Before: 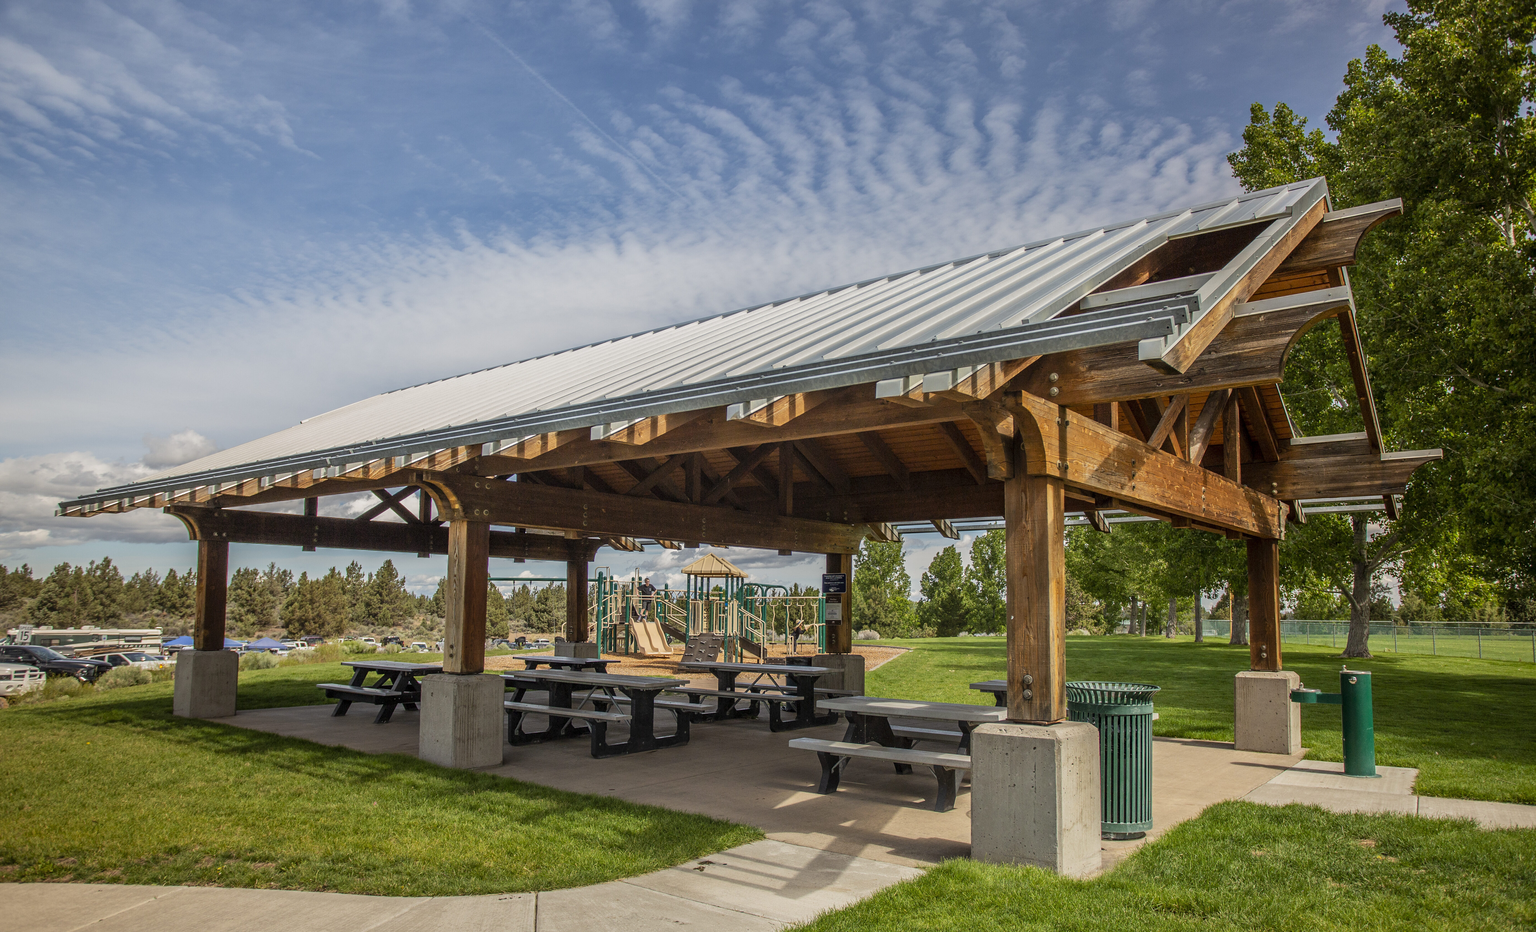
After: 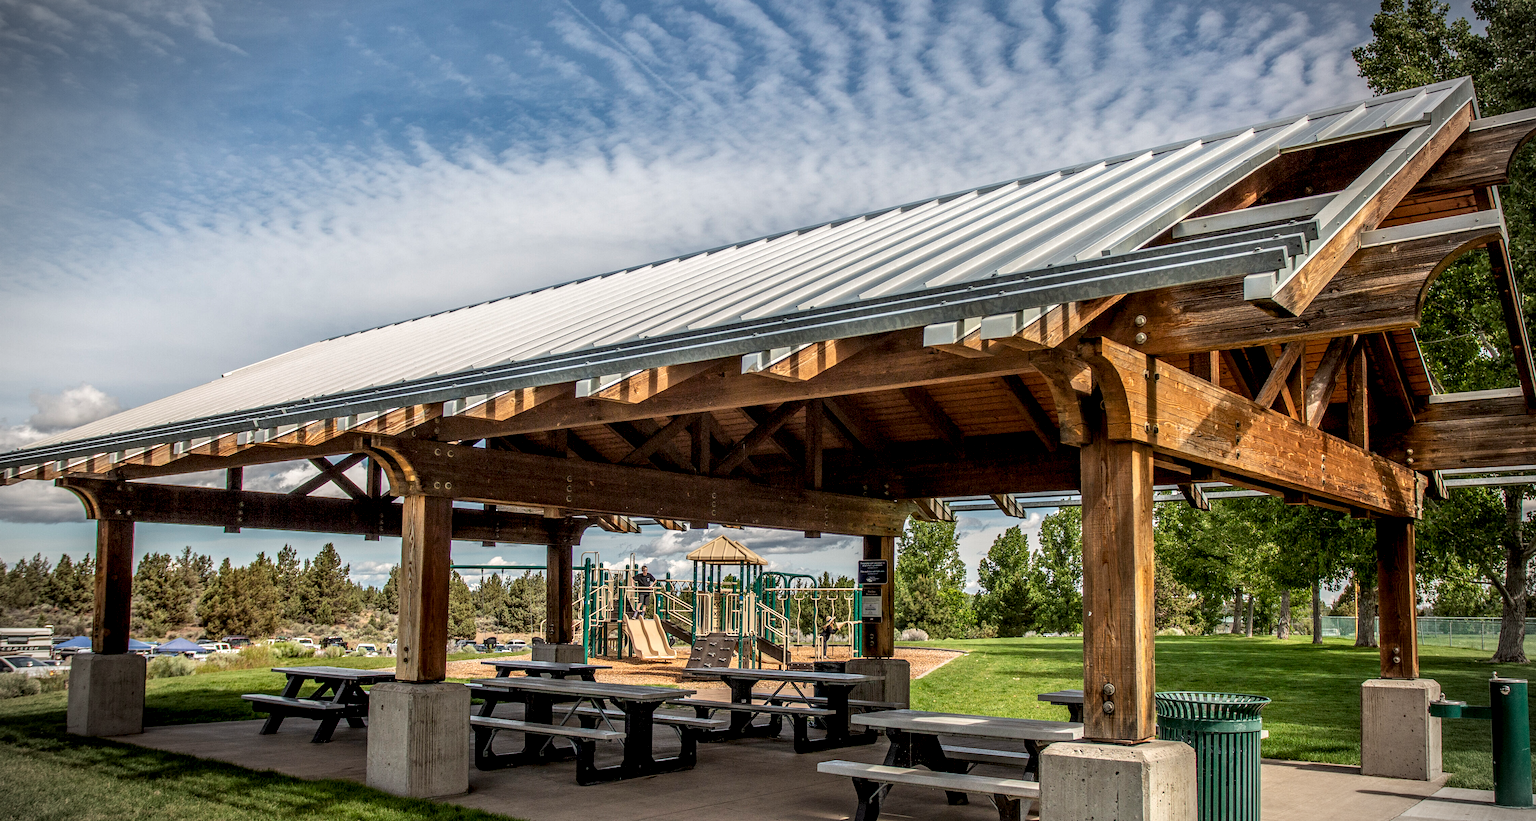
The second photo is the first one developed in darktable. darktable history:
local contrast: highlights 60%, shadows 59%, detail 160%
crop: left 7.738%, top 12.295%, right 10.253%, bottom 15.395%
vignetting: fall-off start 90.43%, fall-off radius 38.95%, width/height ratio 1.213, shape 1.29
tone equalizer: on, module defaults
